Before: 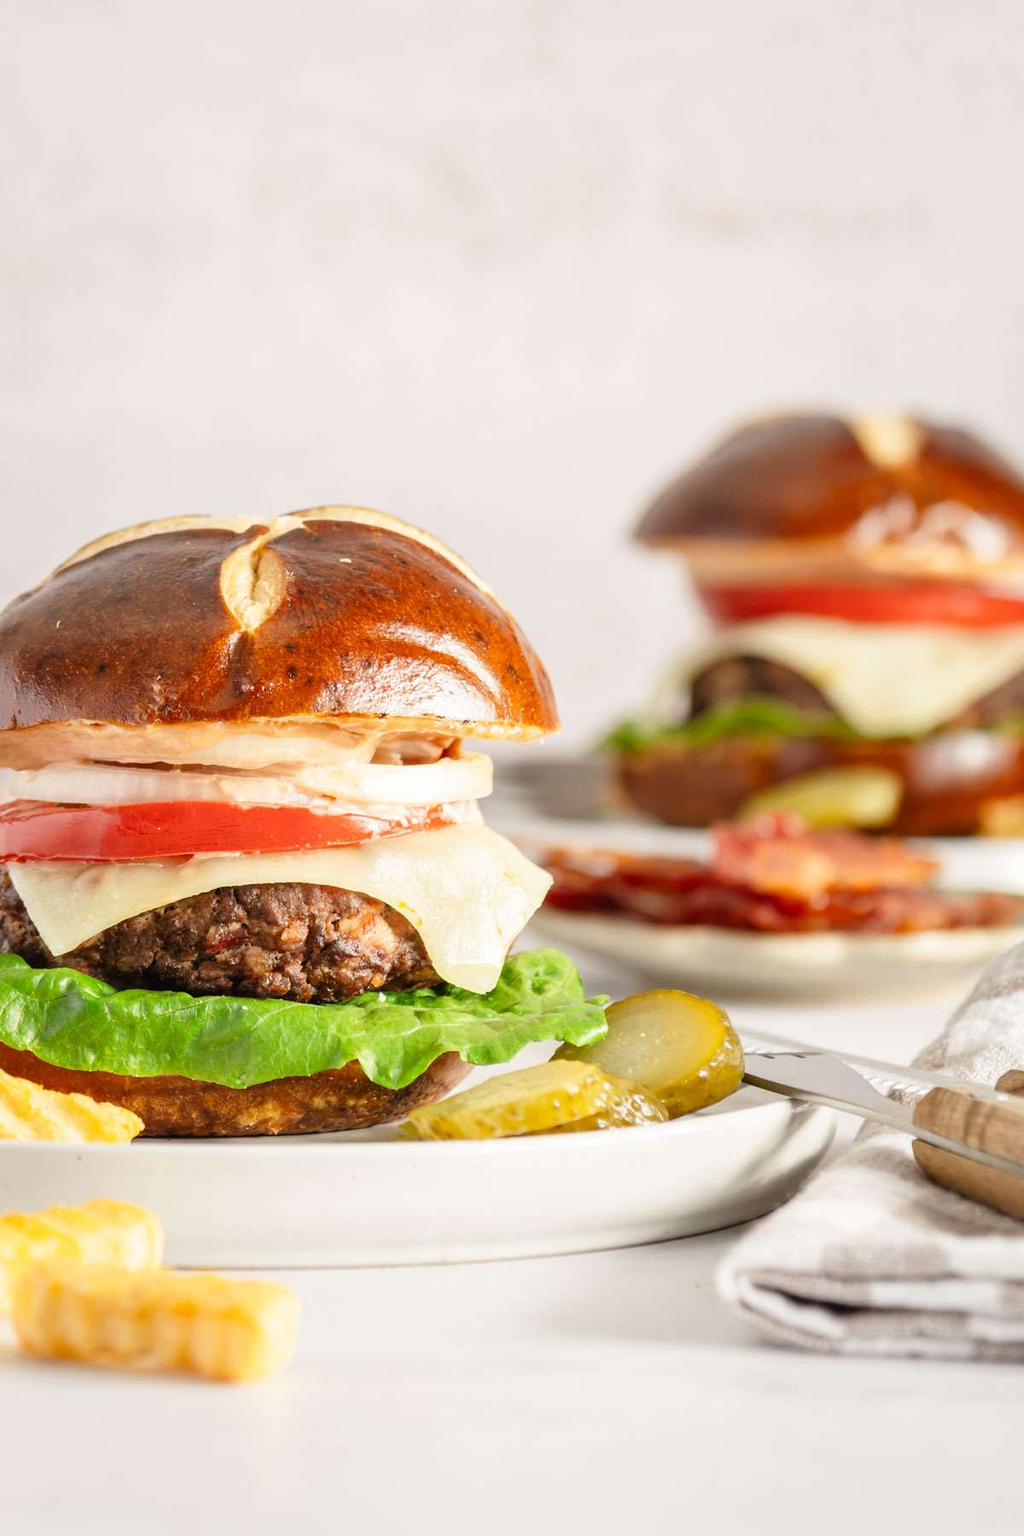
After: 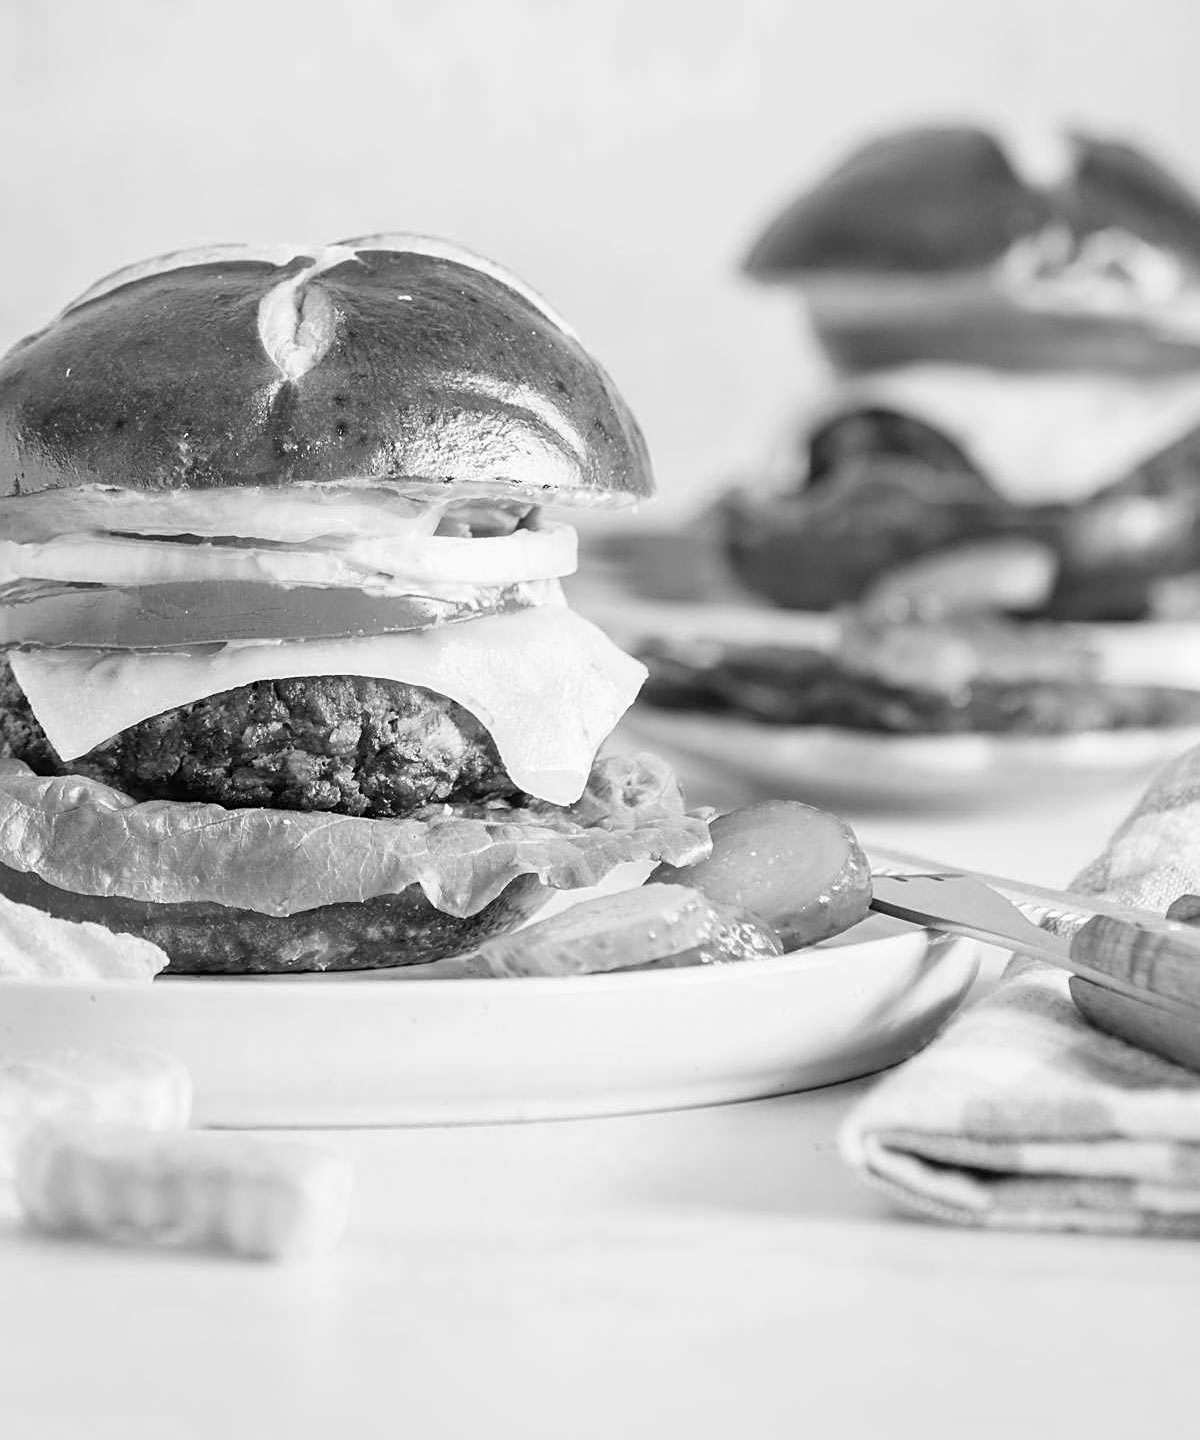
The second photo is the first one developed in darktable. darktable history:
velvia: strength 50%
sharpen: on, module defaults
monochrome: a -6.99, b 35.61, size 1.4
crop and rotate: top 19.998%
